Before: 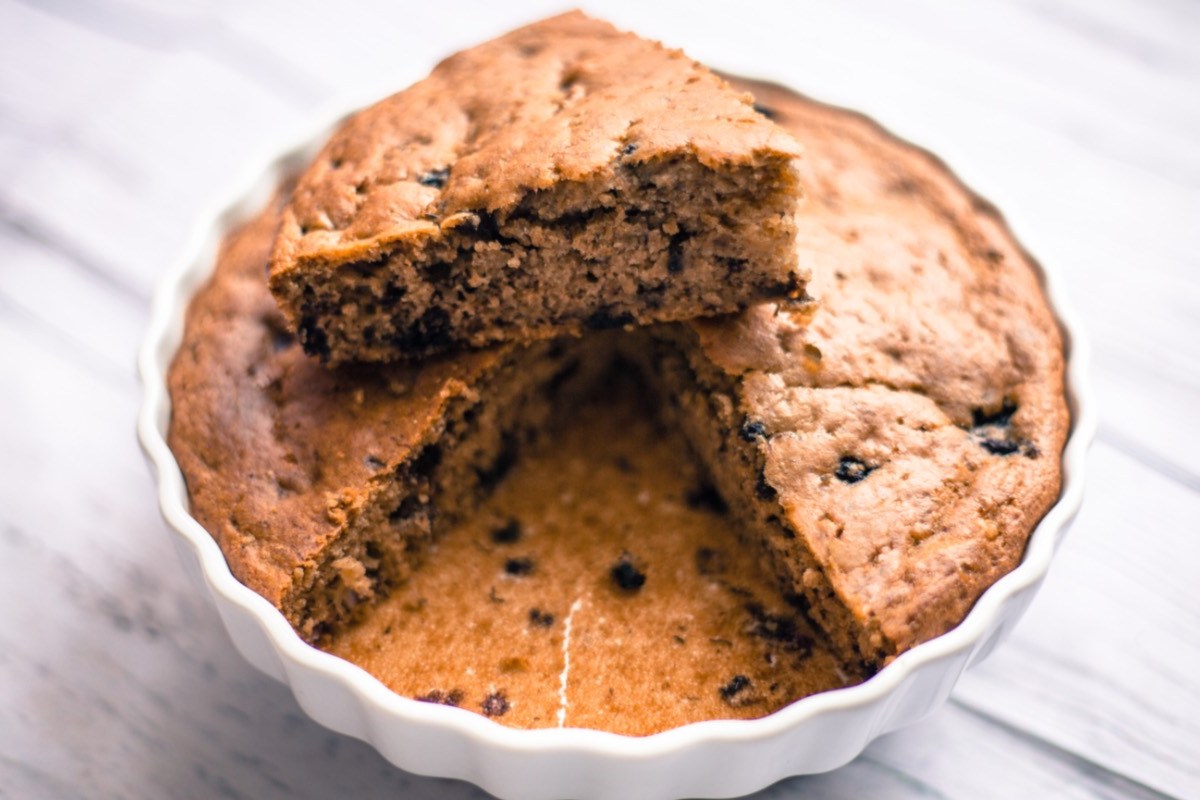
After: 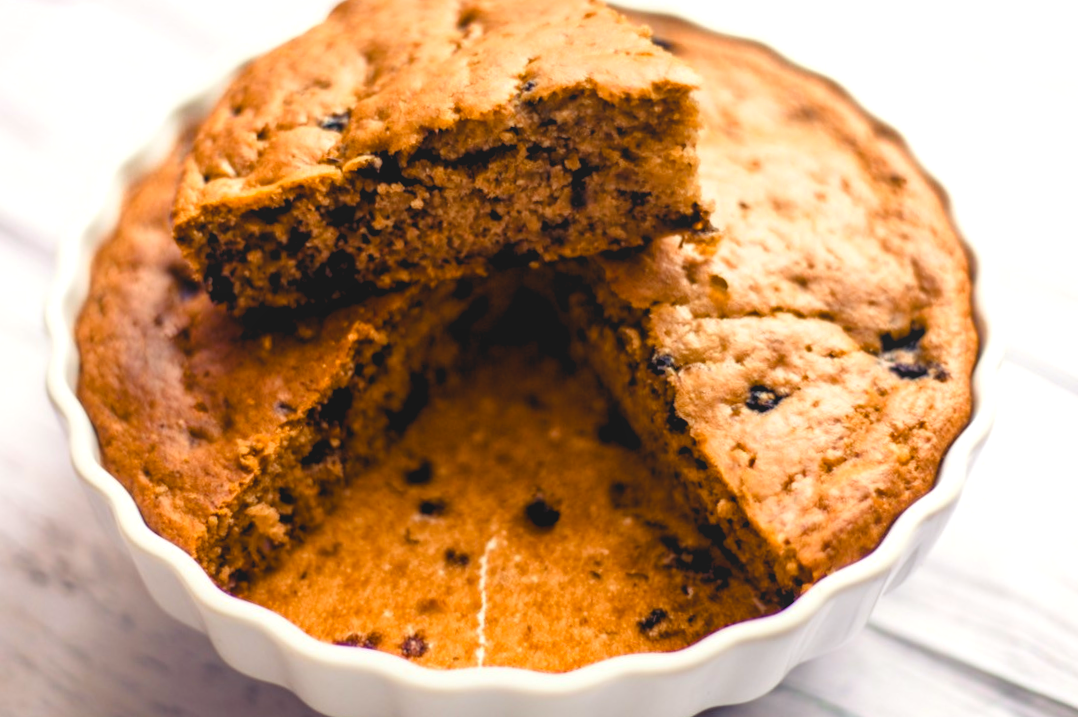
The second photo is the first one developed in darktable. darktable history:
crop and rotate: angle 1.99°, left 5.514%, top 5.694%
color balance rgb: shadows lift › luminance -21.37%, shadows lift › chroma 8.844%, shadows lift › hue 284.86°, power › chroma 2.483%, power › hue 70.63°, perceptual saturation grading › global saturation 20%, perceptual saturation grading › highlights -25.755%, perceptual saturation grading › shadows 25.623%, global vibrance 28.237%
exposure: exposure -0.019 EV, compensate exposure bias true, compensate highlight preservation false
levels: levels [0.062, 0.494, 0.925]
local contrast: highlights 70%, shadows 69%, detail 83%, midtone range 0.321
